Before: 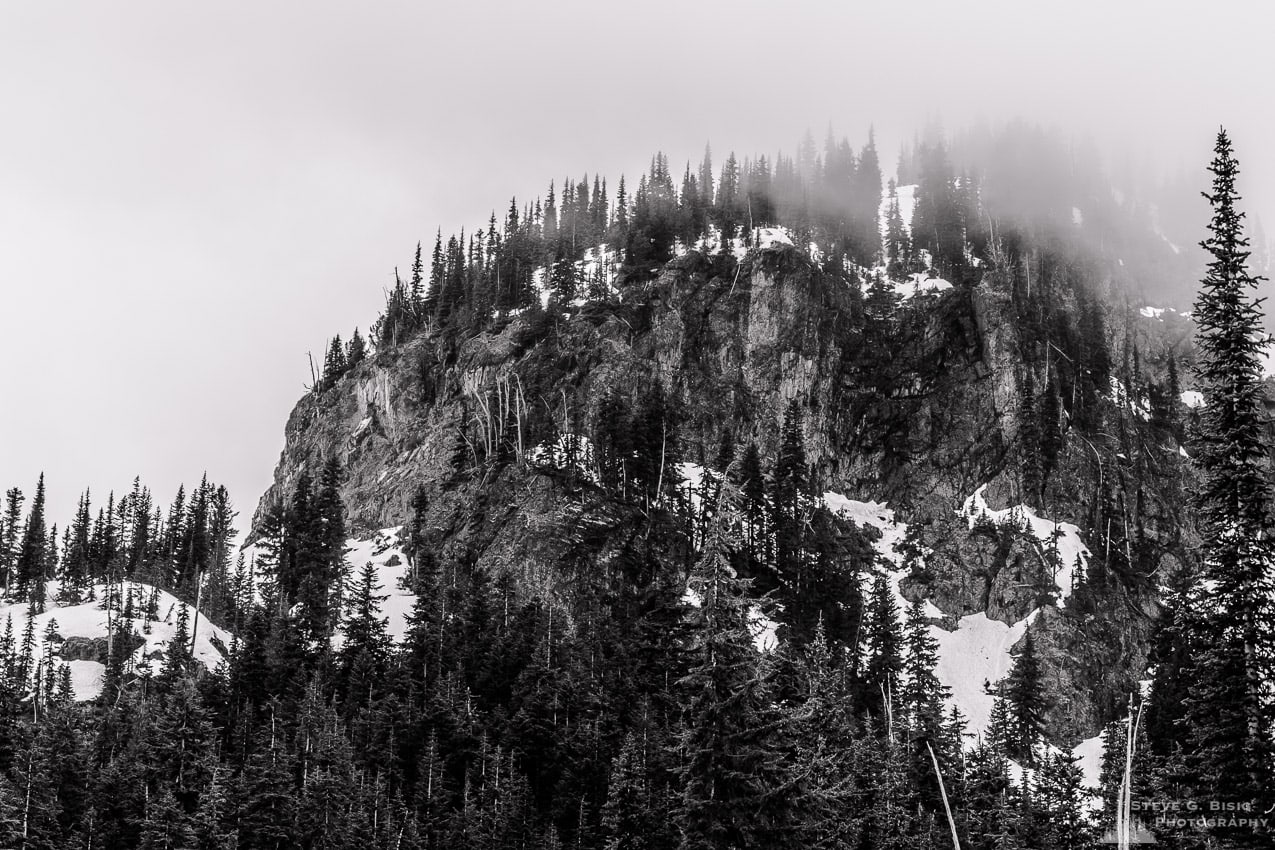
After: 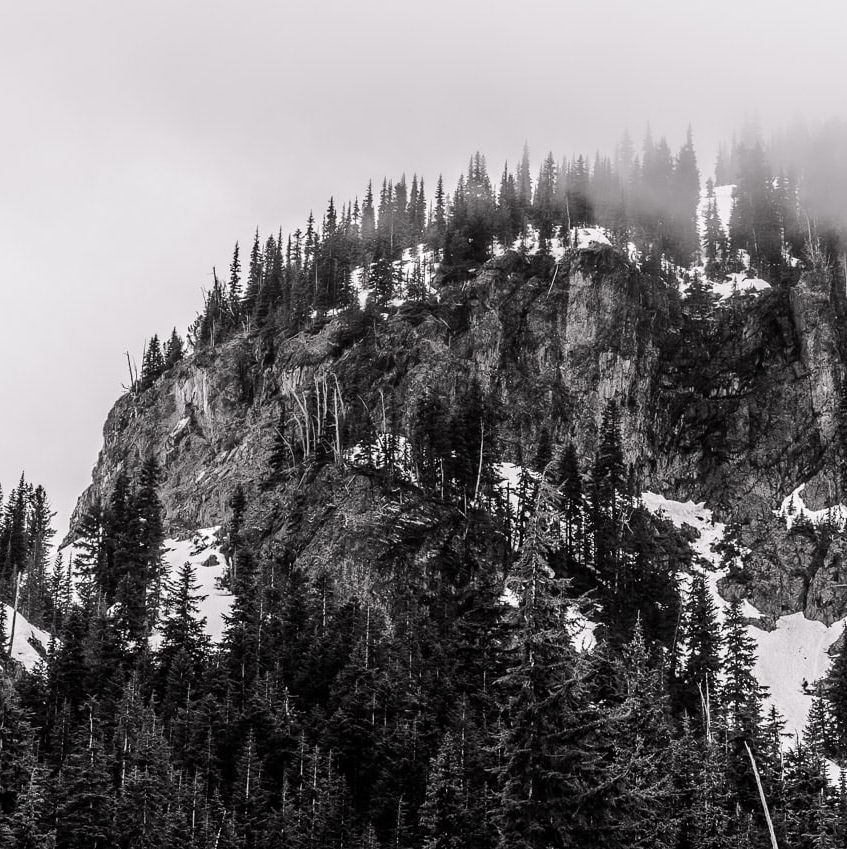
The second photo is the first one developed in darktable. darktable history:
crop and rotate: left 14.322%, right 19.169%
